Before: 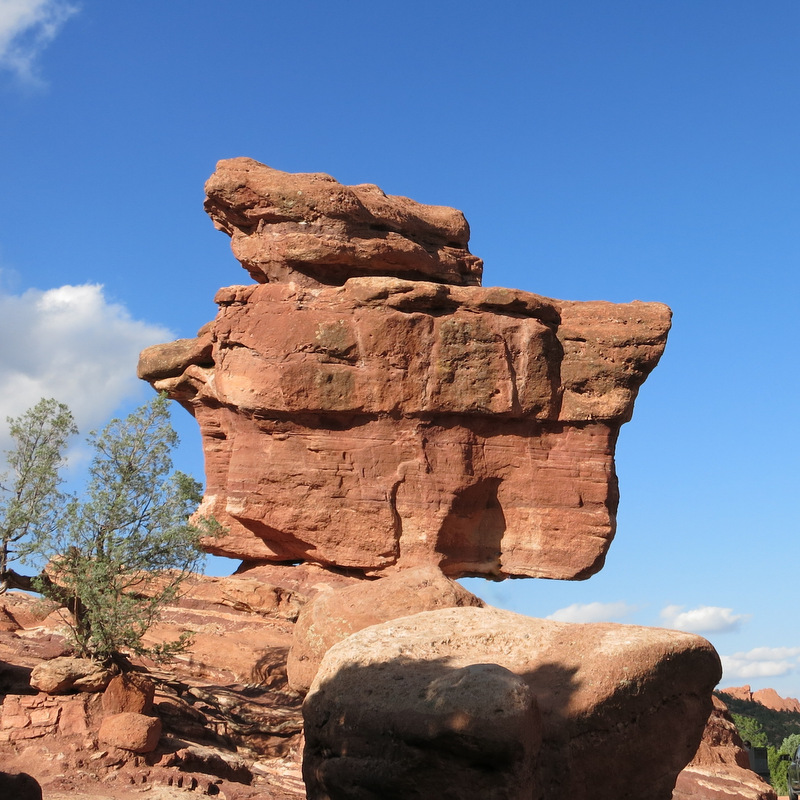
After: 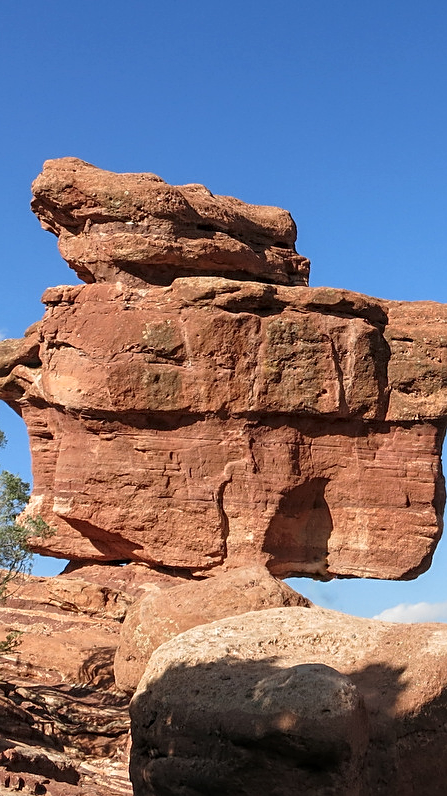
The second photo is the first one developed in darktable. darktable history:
crop: left 21.674%, right 22.086%
local contrast: on, module defaults
sharpen: on, module defaults
